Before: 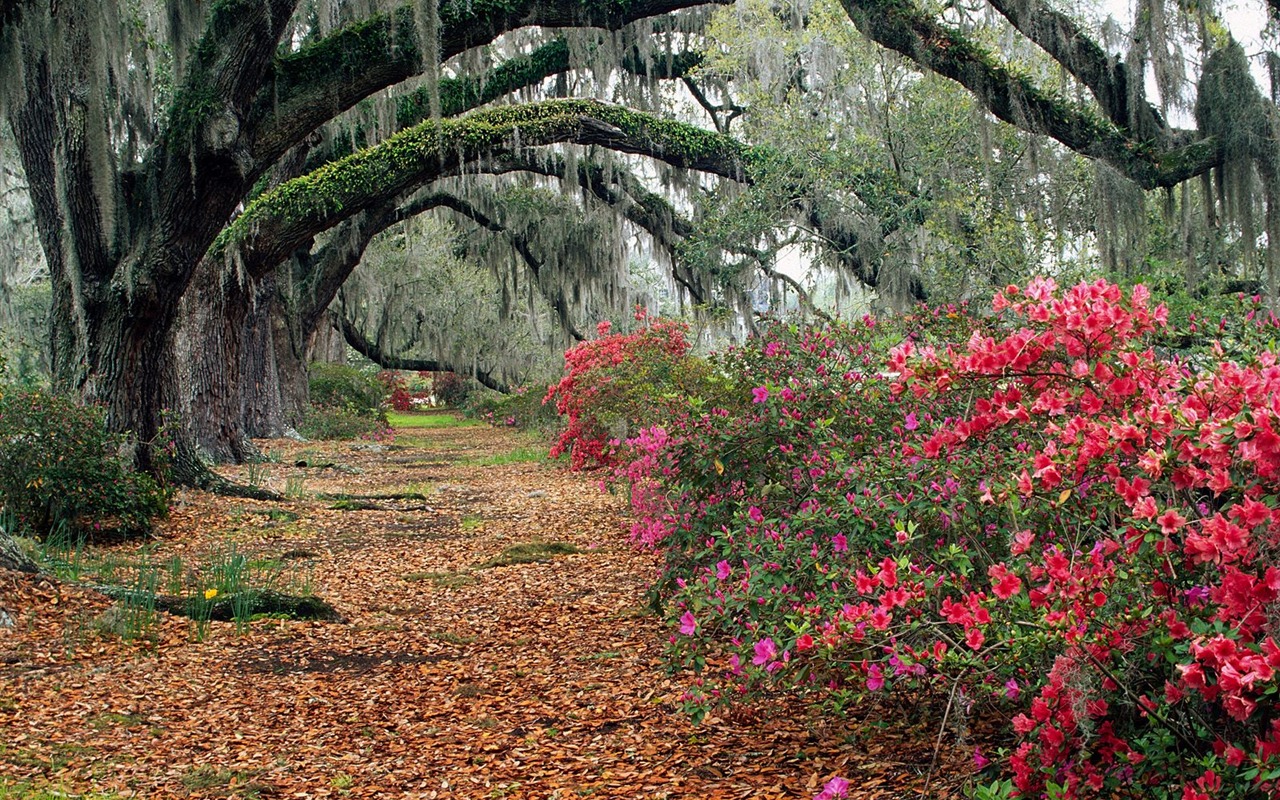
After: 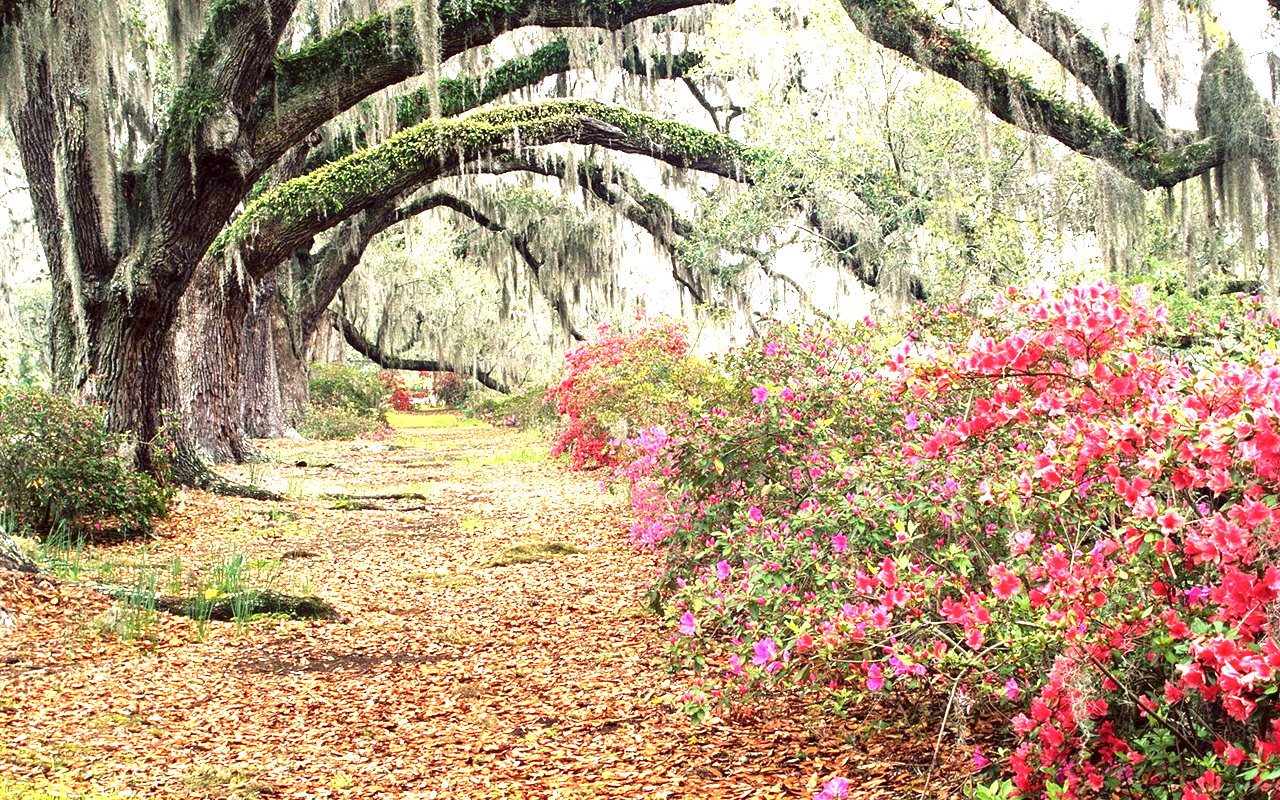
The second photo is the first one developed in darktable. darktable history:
exposure: exposure 2.003 EV, compensate exposure bias true, compensate highlight preservation false
color correction: highlights a* 6.16, highlights b* 7.39, shadows a* 6.45, shadows b* 6.88, saturation 0.888
